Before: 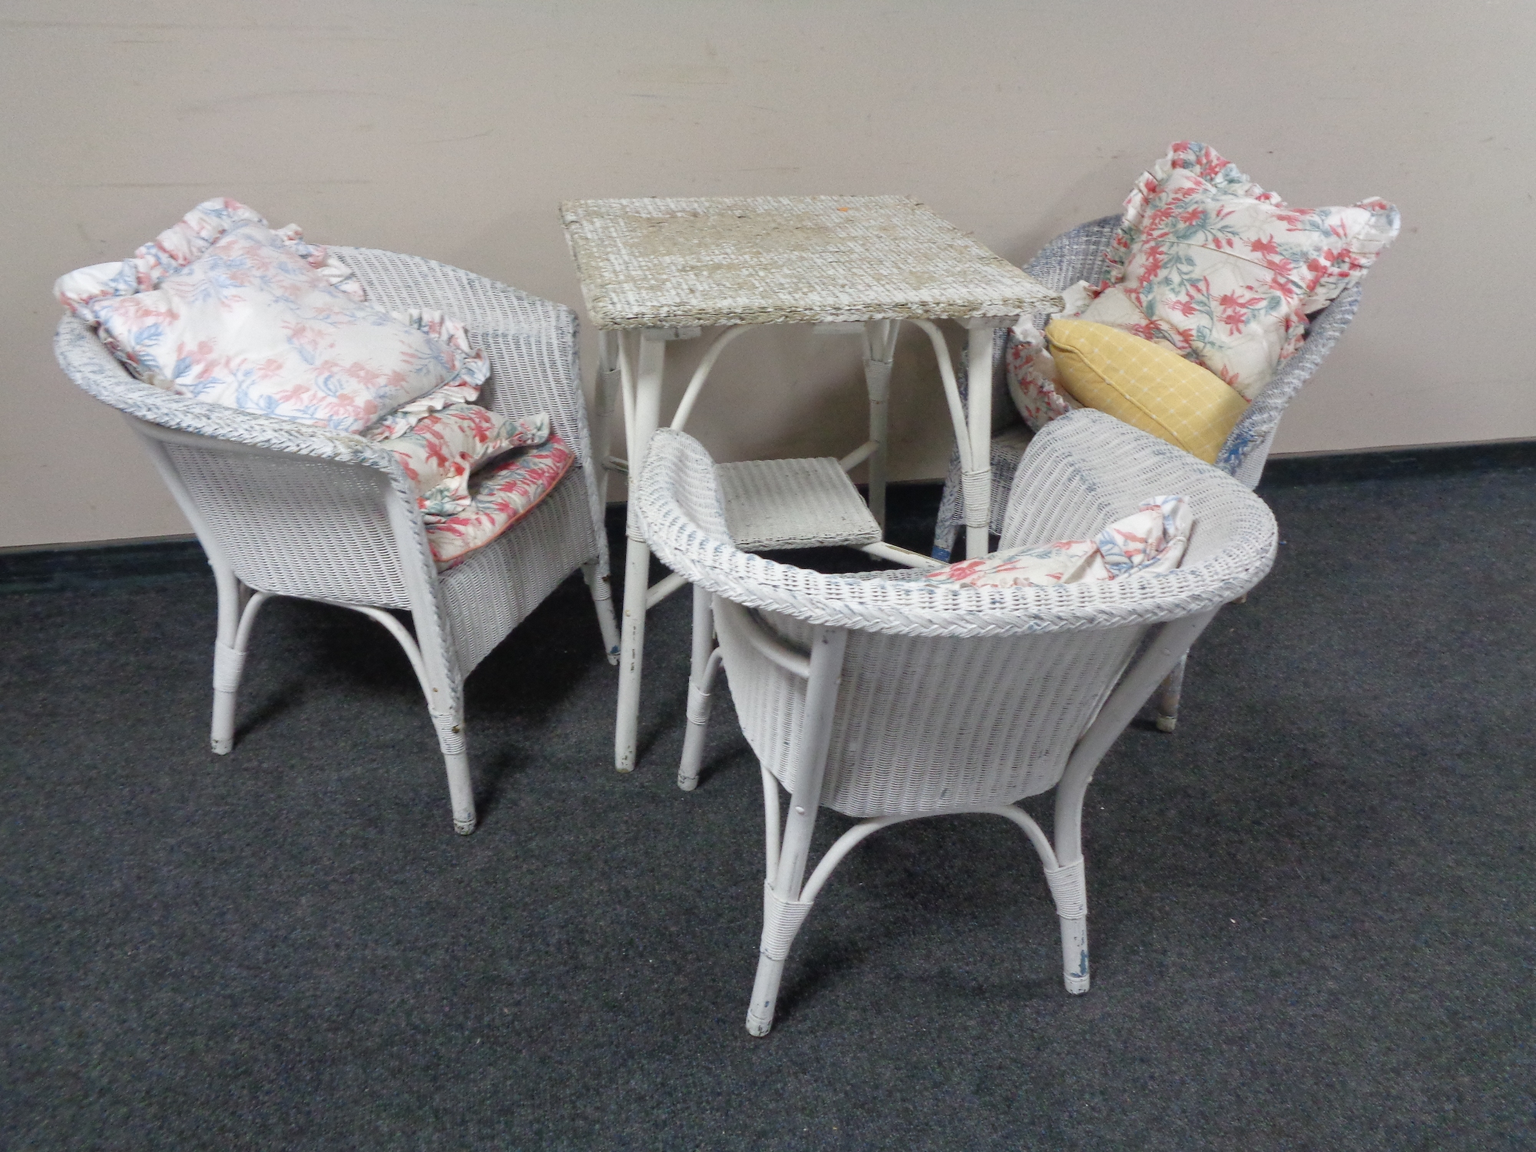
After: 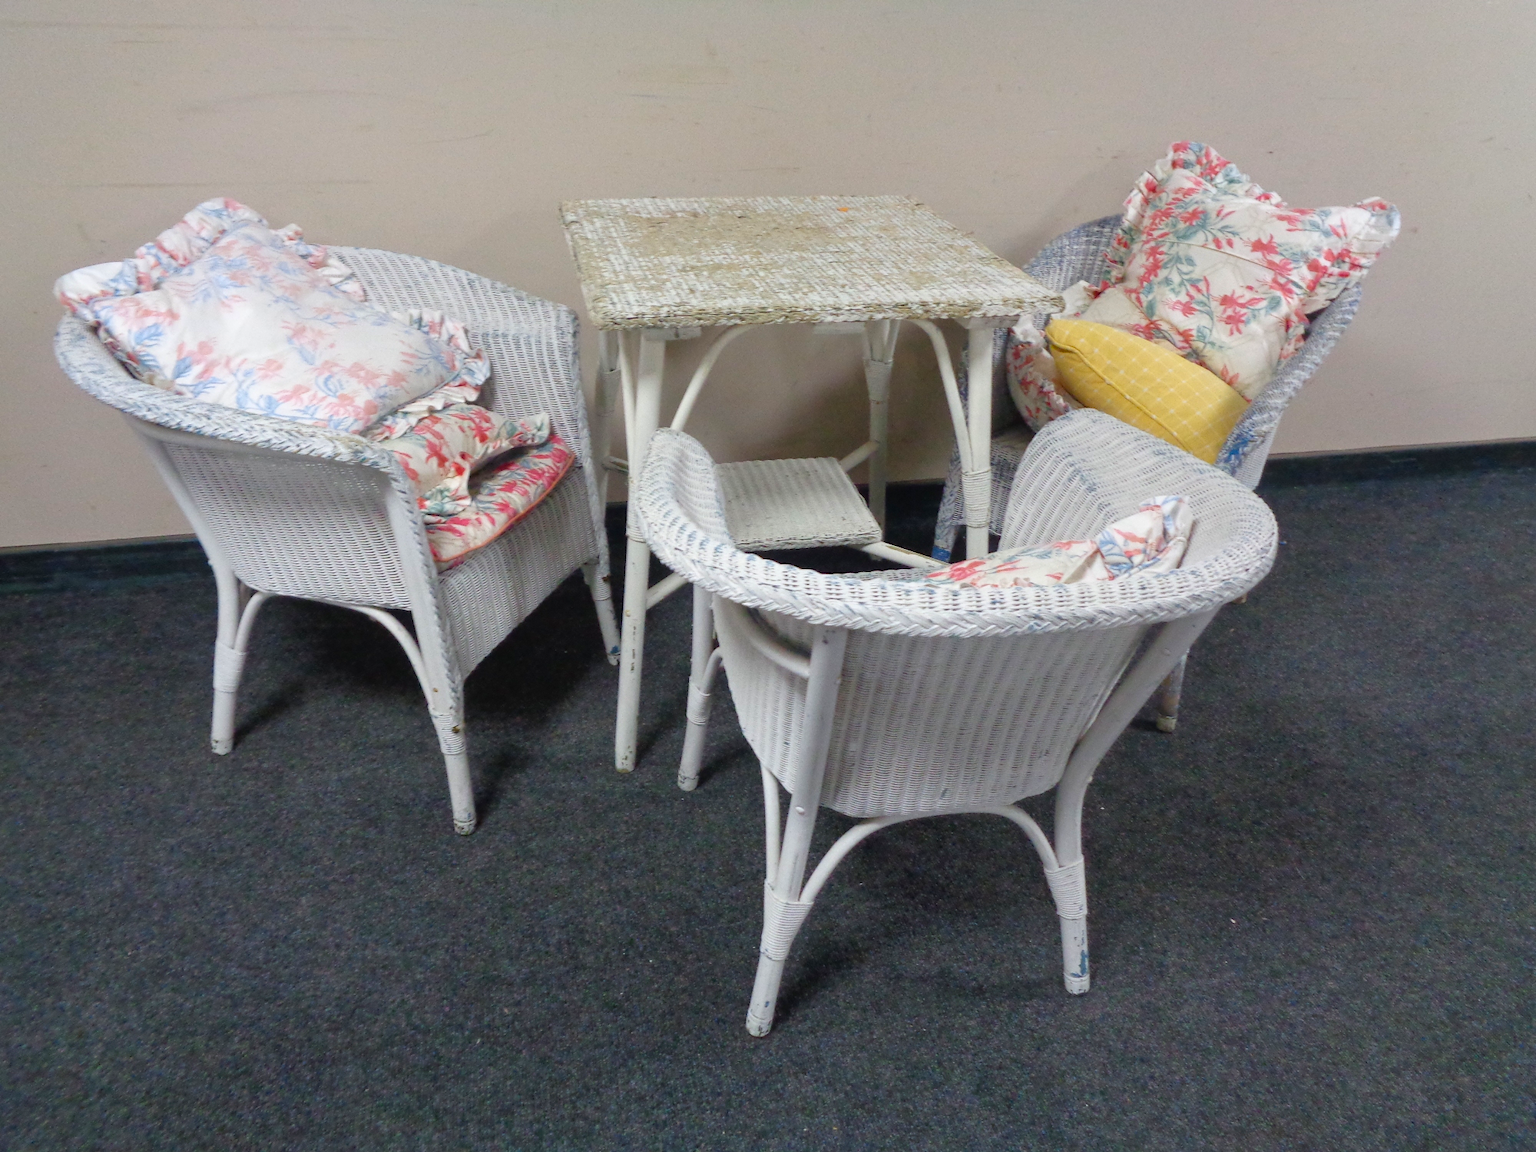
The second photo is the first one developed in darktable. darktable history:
color balance rgb: perceptual saturation grading › global saturation 30.023%, global vibrance 20%
